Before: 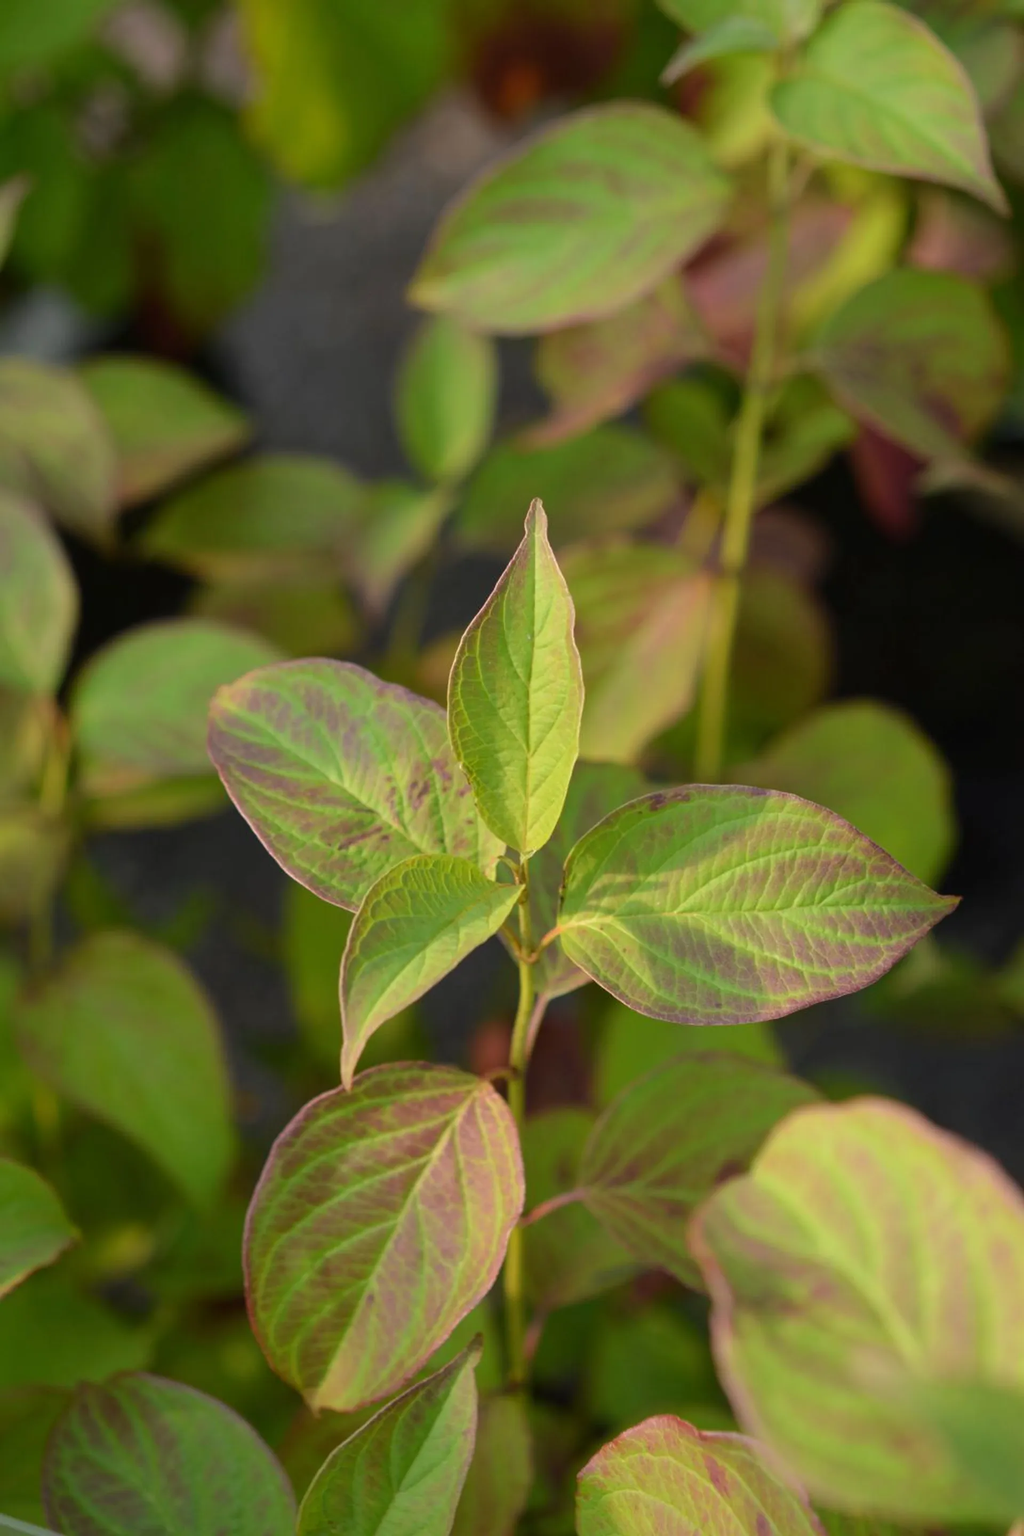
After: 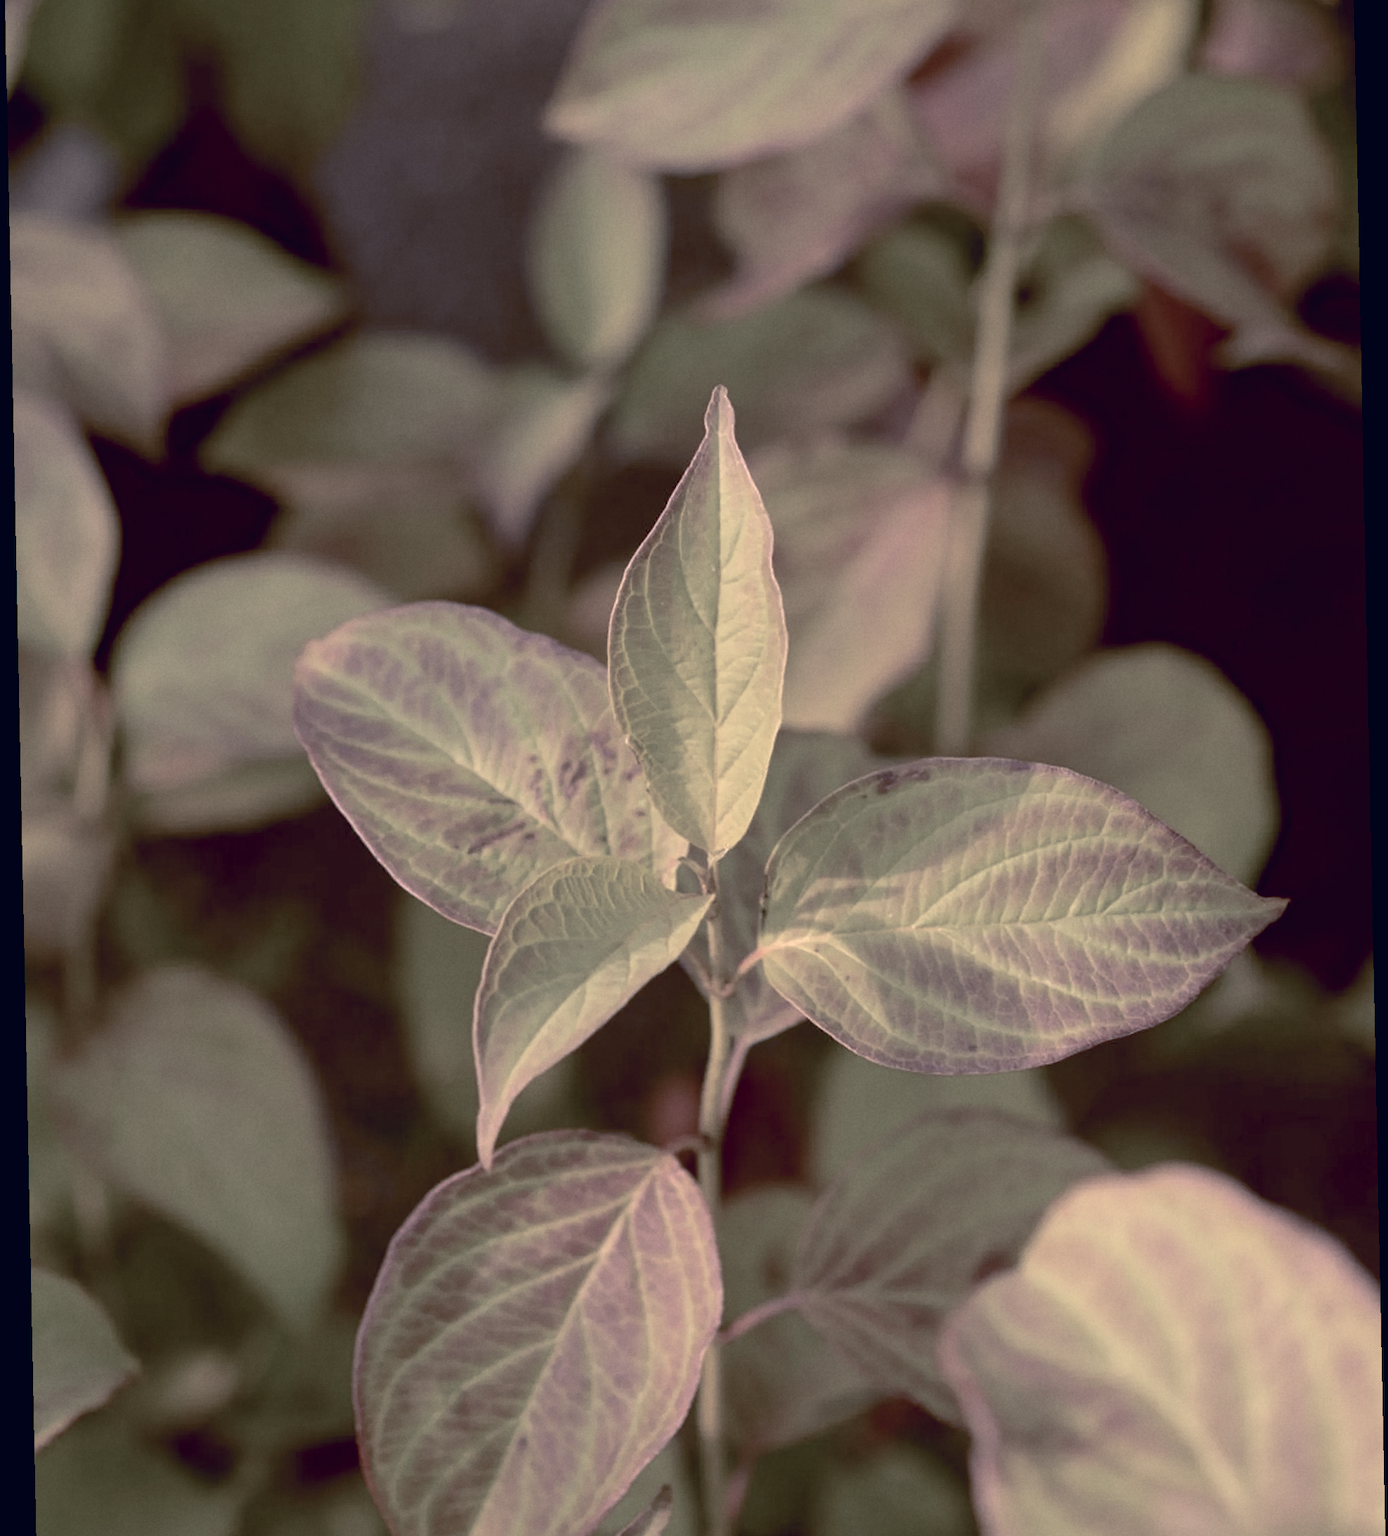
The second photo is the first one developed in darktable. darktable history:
crop: top 13.819%, bottom 11.169%
rotate and perspective: rotation -1.17°, automatic cropping off
grain: coarseness 14.57 ISO, strength 8.8%
color balance rgb: shadows lift › luminance 1%, shadows lift › chroma 0.2%, shadows lift › hue 20°, power › luminance 1%, power › chroma 0.4%, power › hue 34°, highlights gain › luminance 0.8%, highlights gain › chroma 0.4%, highlights gain › hue 44°, global offset › chroma 0.4%, global offset › hue 34°, white fulcrum 0.08 EV, linear chroma grading › shadows -7%, linear chroma grading › highlights -7%, linear chroma grading › global chroma -10%, linear chroma grading › mid-tones -8%, perceptual saturation grading › global saturation -28%, perceptual saturation grading › highlights -20%, perceptual saturation grading › mid-tones -24%, perceptual saturation grading › shadows -24%, perceptual brilliance grading › global brilliance -1%, perceptual brilliance grading › highlights -1%, perceptual brilliance grading › mid-tones -1%, perceptual brilliance grading › shadows -1%, global vibrance -17%, contrast -6%
color correction: highlights a* 14.46, highlights b* 5.85, shadows a* -5.53, shadows b* -15.24, saturation 0.85
base curve: curves: ch0 [(0.017, 0) (0.425, 0.441) (0.844, 0.933) (1, 1)], preserve colors none
